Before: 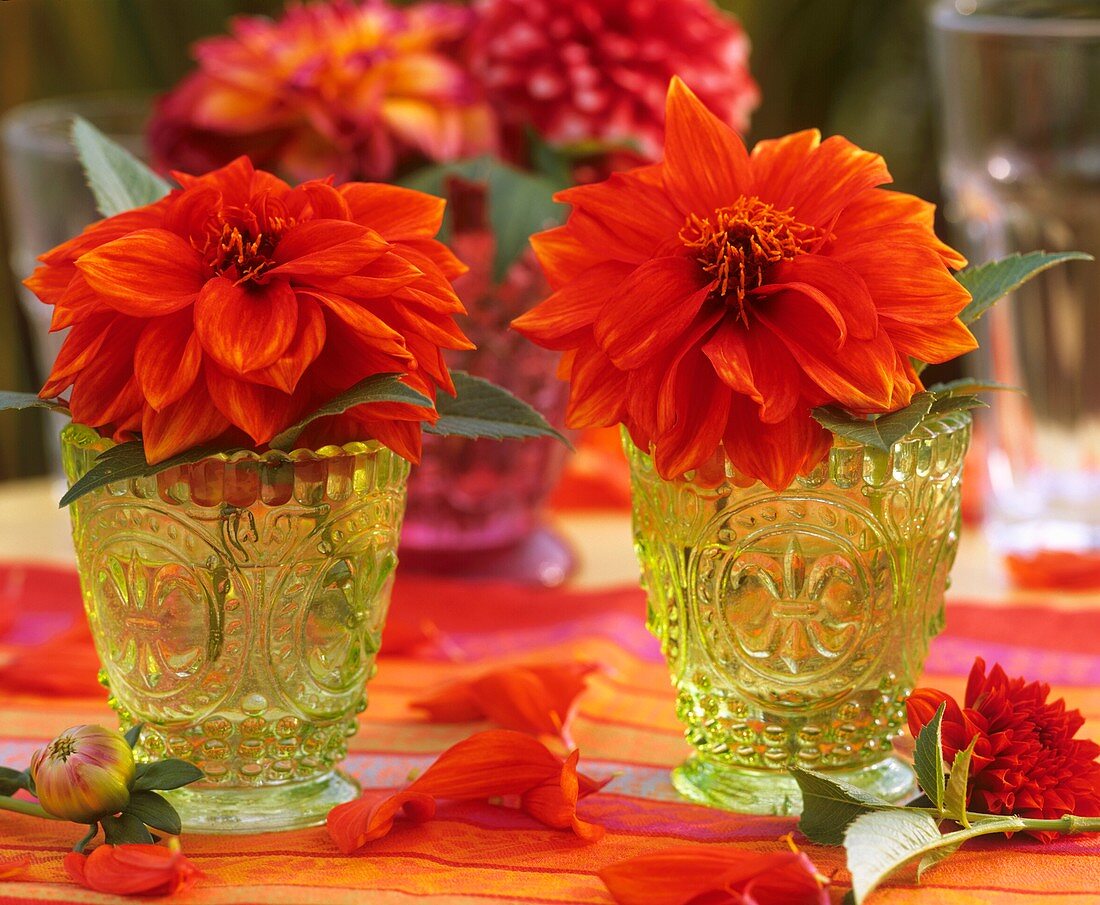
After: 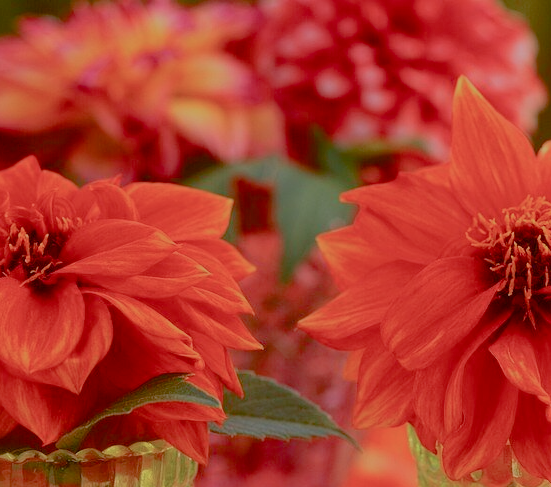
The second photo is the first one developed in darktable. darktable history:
color balance rgb: perceptual saturation grading › global saturation 23.849%, perceptual saturation grading › highlights -23.656%, perceptual saturation grading › mid-tones 24.458%, perceptual saturation grading › shadows 40.959%, perceptual brilliance grading › global brilliance -48.172%
exposure: black level correction 0, exposure 2.107 EV, compensate highlight preservation false
crop: left 19.451%, right 30.439%, bottom 46.089%
